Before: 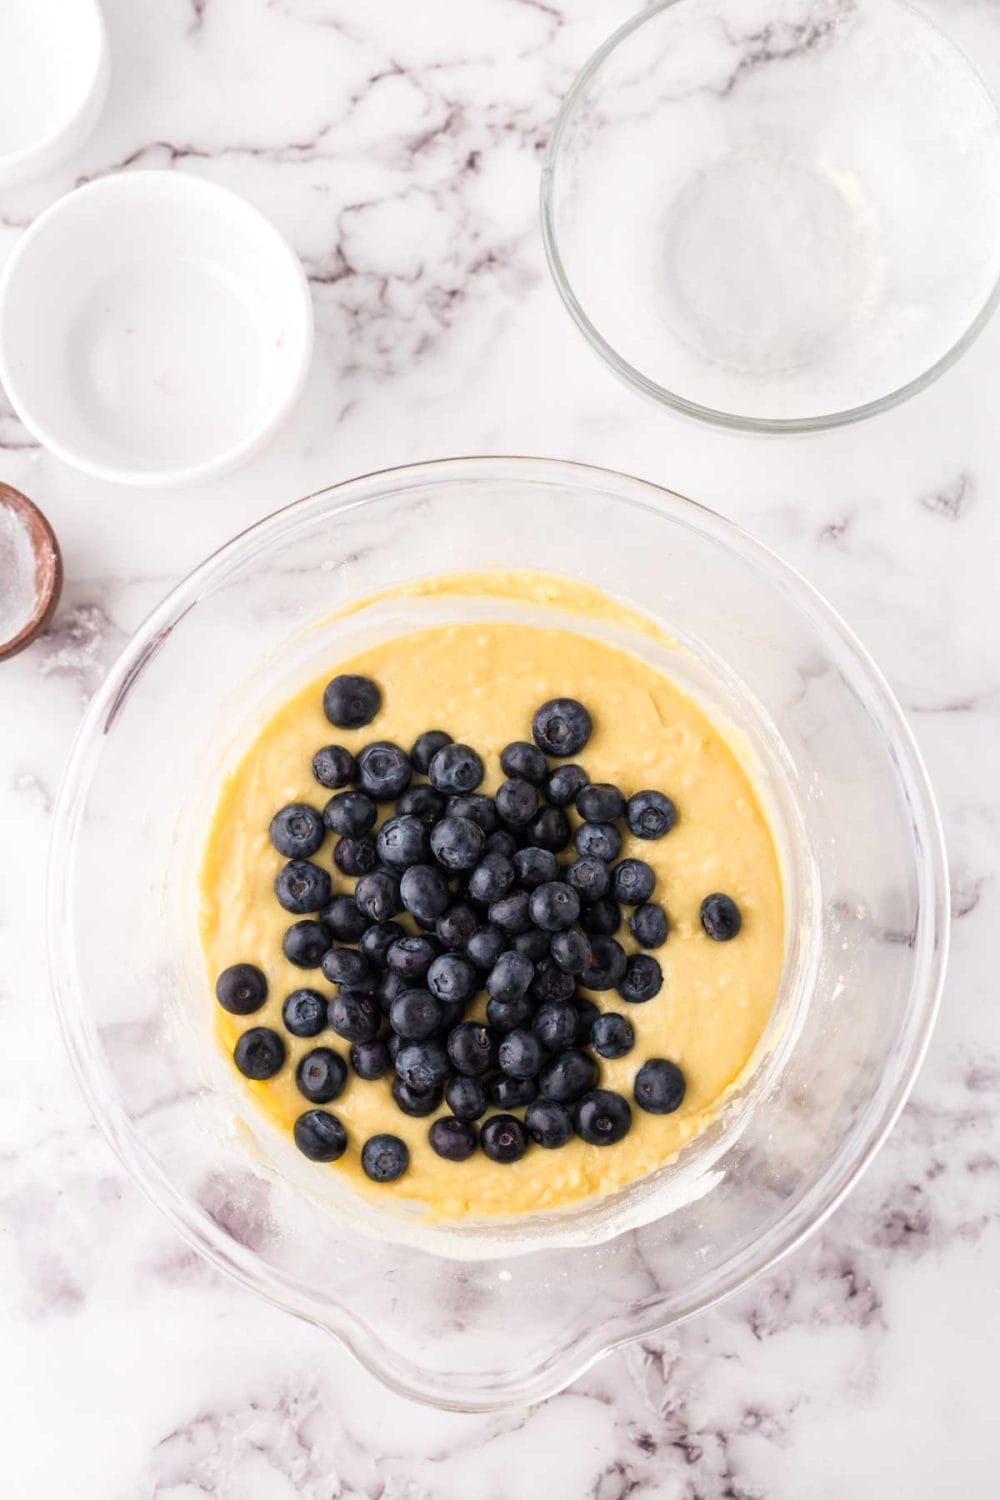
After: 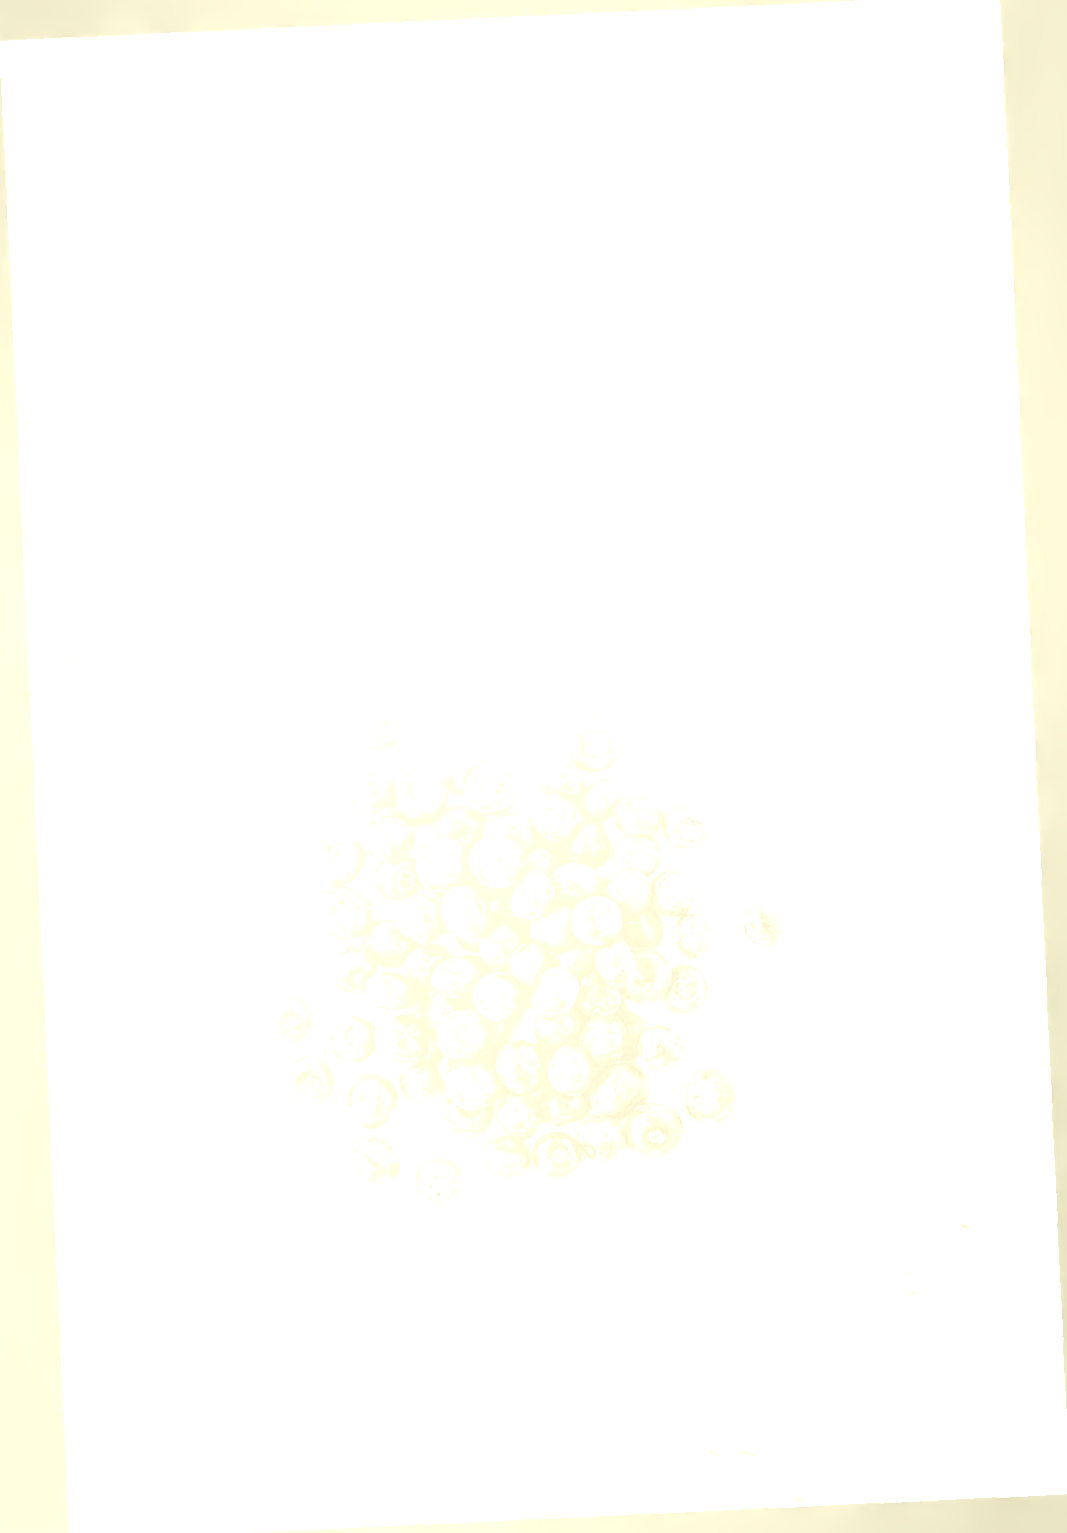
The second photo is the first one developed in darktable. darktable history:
sharpen: on, module defaults
color balance rgb: linear chroma grading › shadows -30%, linear chroma grading › global chroma 35%, perceptual saturation grading › global saturation 75%, perceptual saturation grading › shadows -30%, perceptual brilliance grading › highlights 75%, perceptual brilliance grading › shadows -30%, global vibrance 35%
white balance: red 1, blue 1
colorize: hue 43.2°, saturation 40%, version 1
local contrast: on, module defaults
crop and rotate: angle -0.5°
rotate and perspective: rotation -3.18°, automatic cropping off
exposure: black level correction 0, exposure 0.7 EV, compensate exposure bias true, compensate highlight preservation false
